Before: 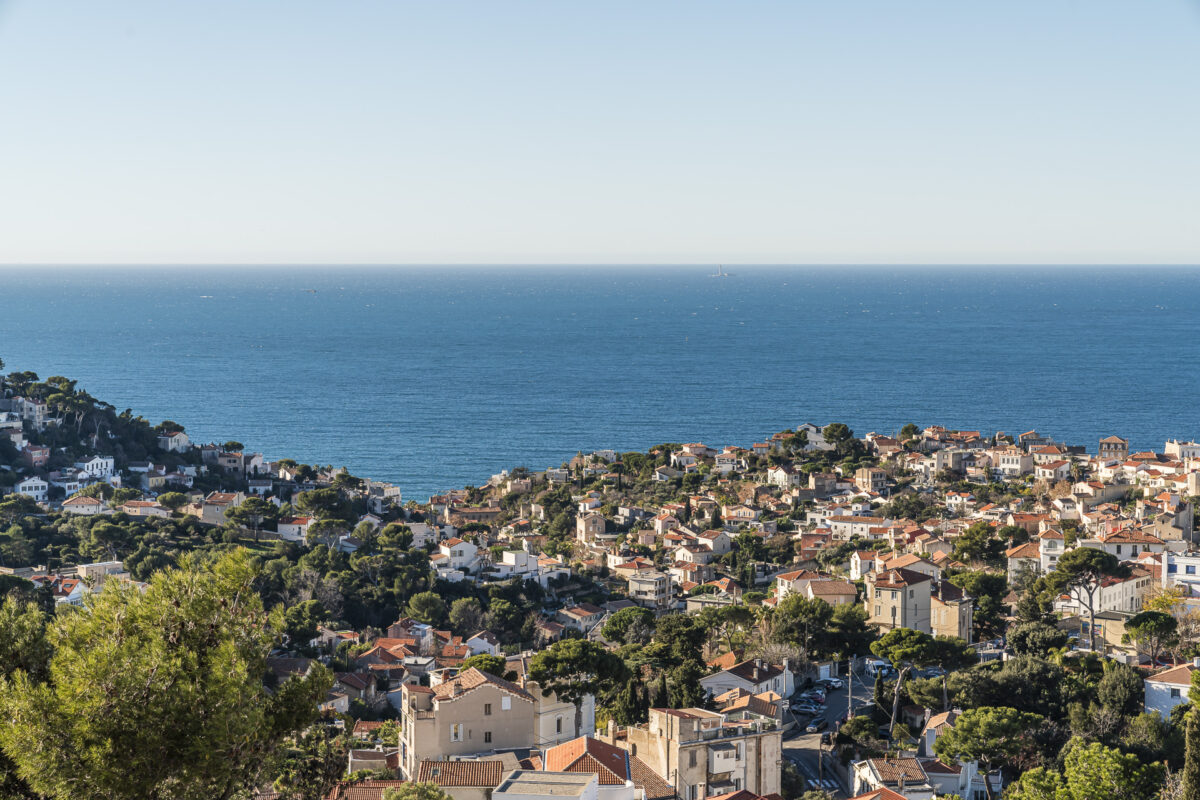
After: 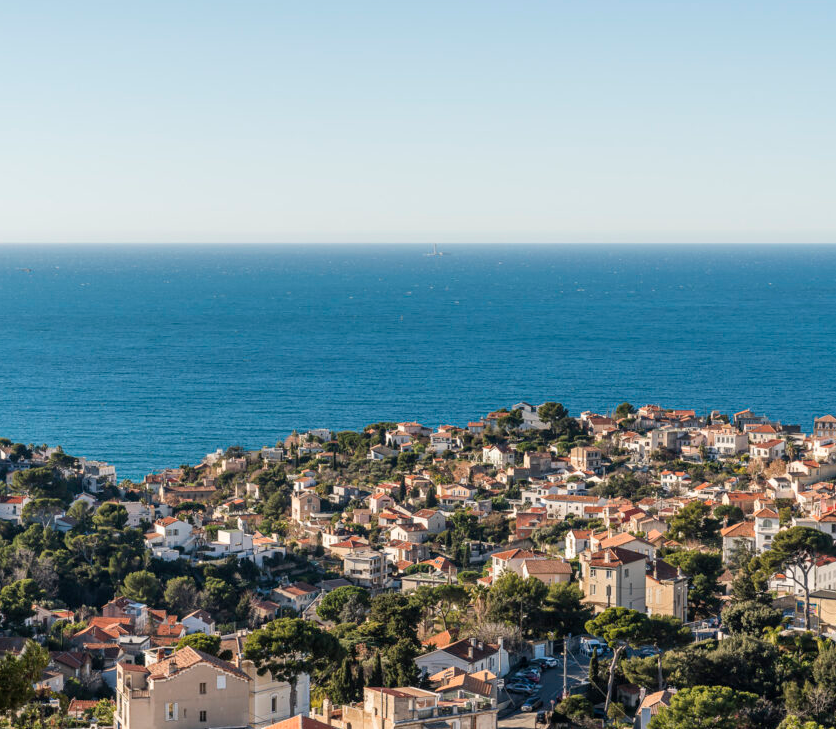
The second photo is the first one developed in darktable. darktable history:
crop and rotate: left 23.798%, top 2.713%, right 6.484%, bottom 6.06%
